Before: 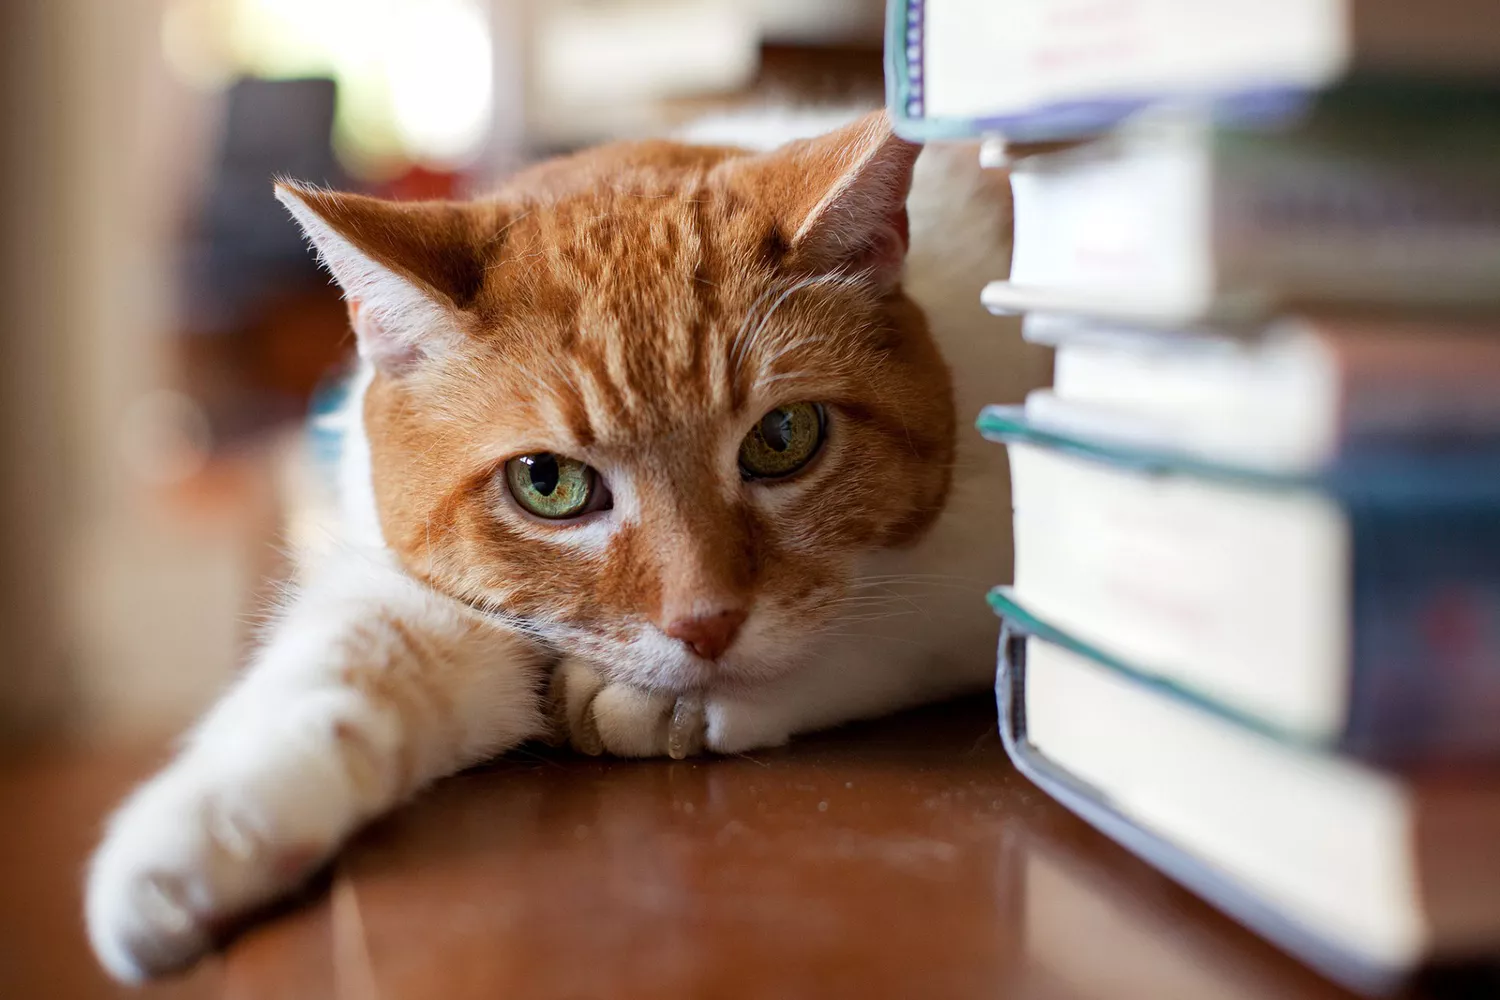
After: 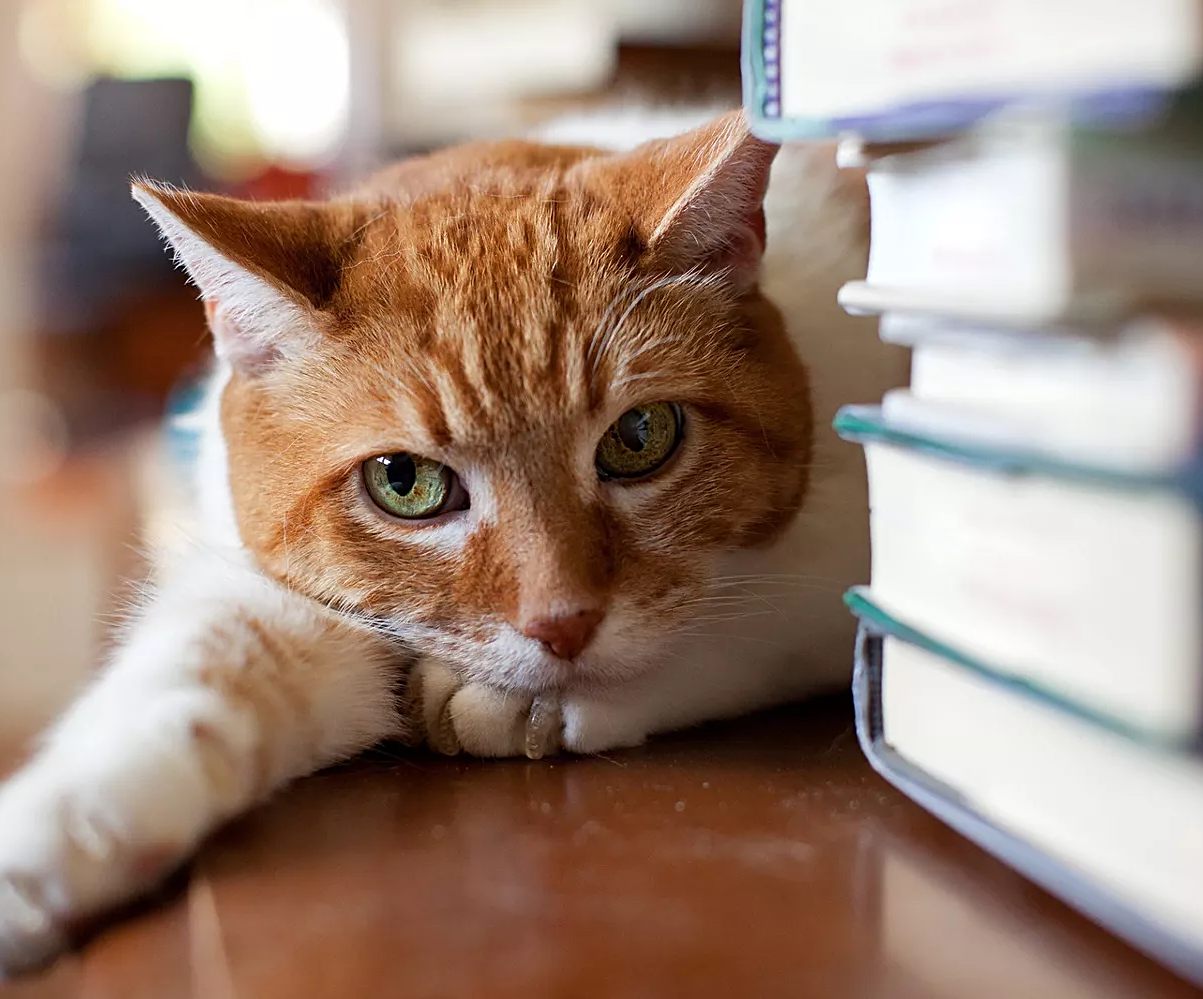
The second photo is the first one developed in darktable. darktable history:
rgb levels: preserve colors max RGB
sharpen: on, module defaults
crop and rotate: left 9.597%, right 10.195%
